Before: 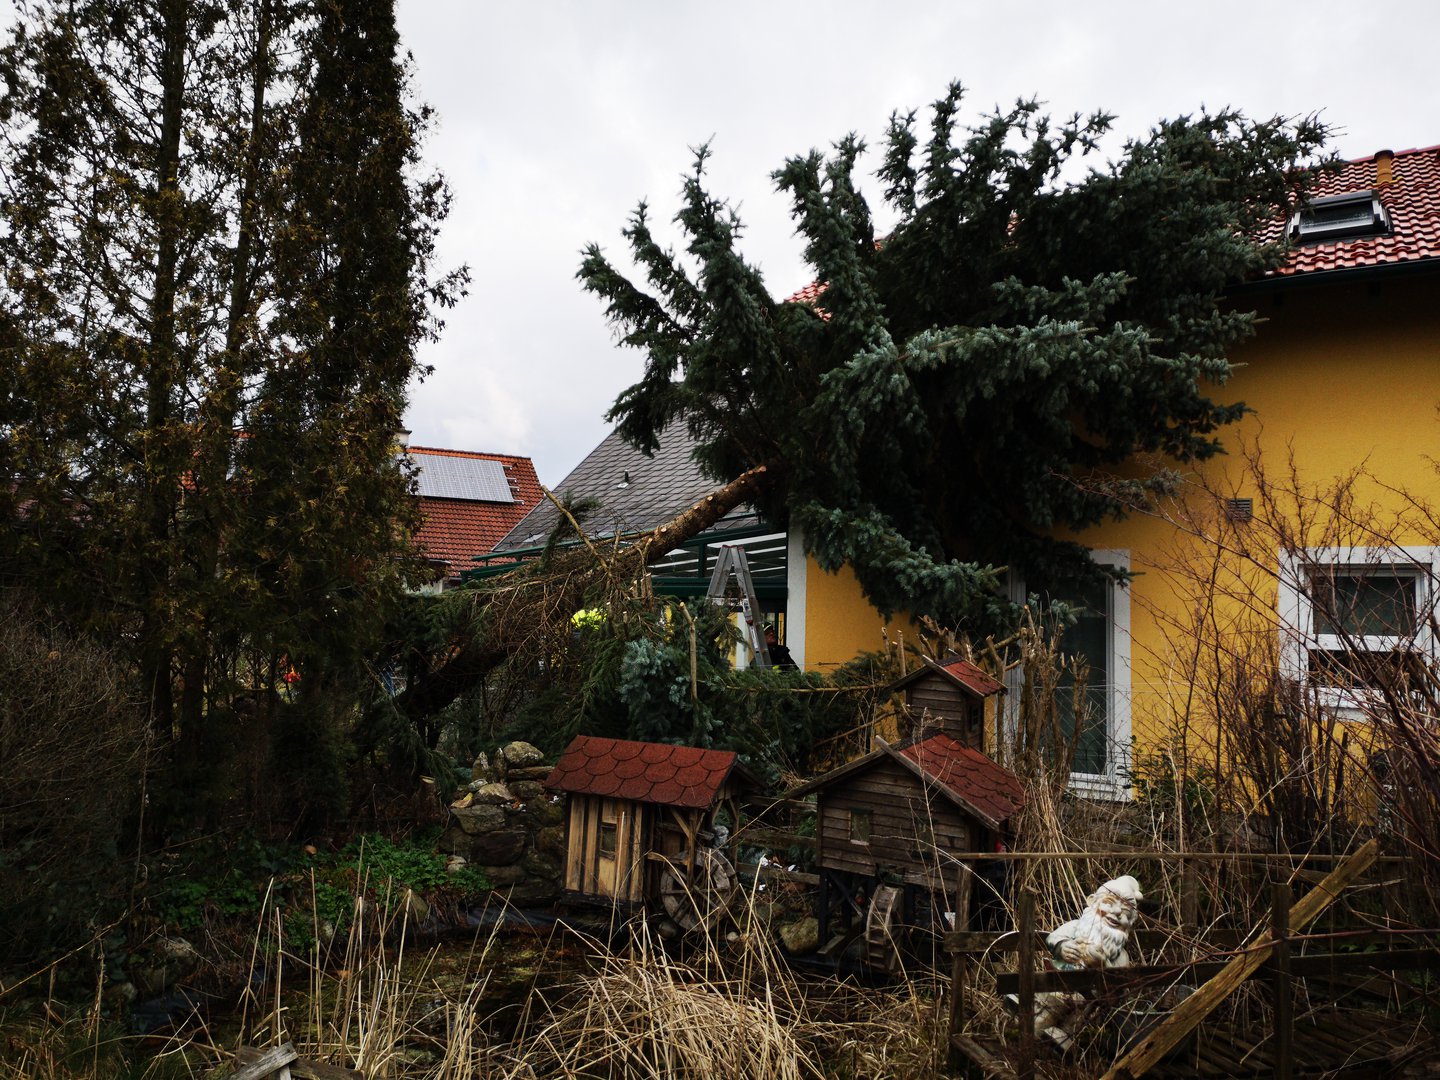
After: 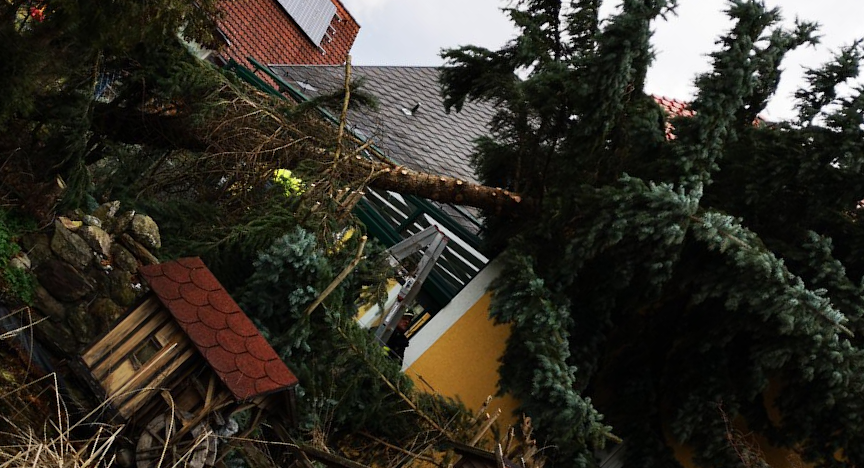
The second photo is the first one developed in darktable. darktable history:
crop and rotate: angle -44.92°, top 16.685%, right 0.946%, bottom 11.736%
contrast brightness saturation: contrast 0.071
